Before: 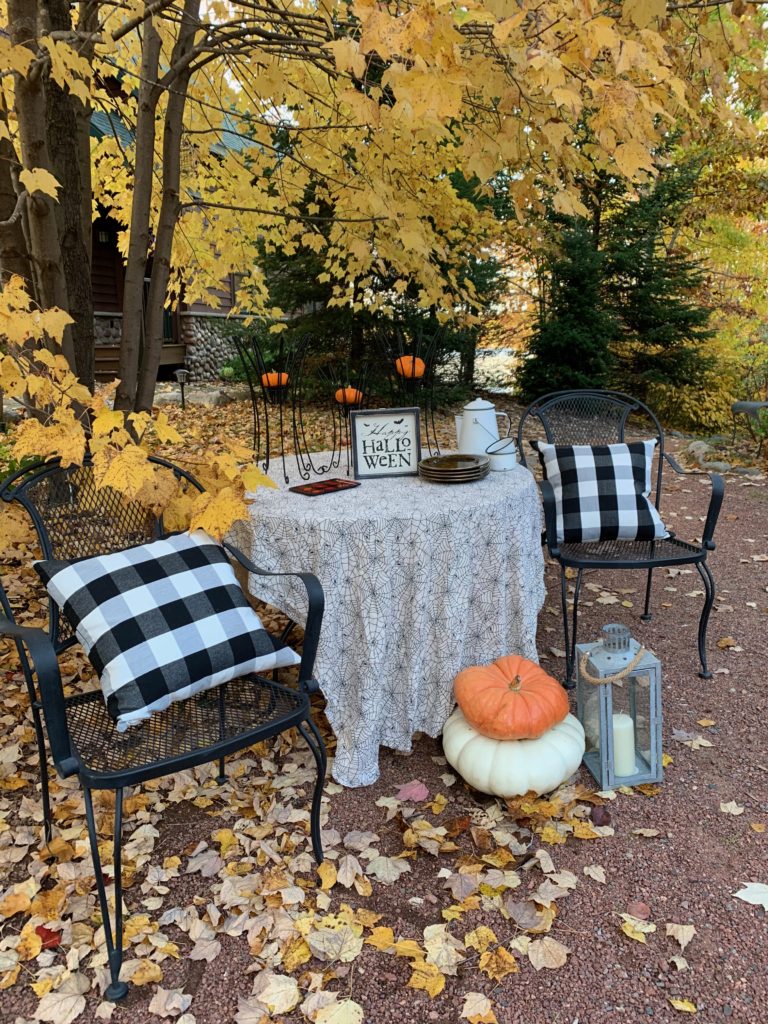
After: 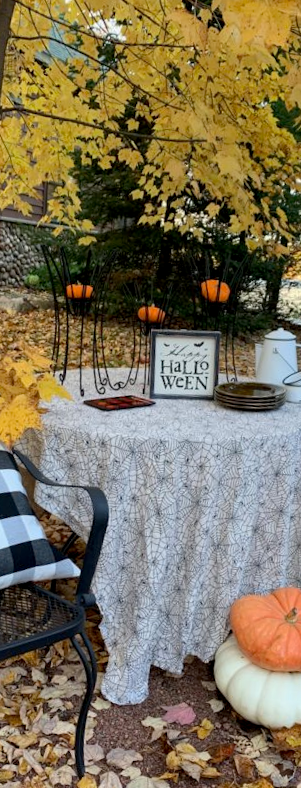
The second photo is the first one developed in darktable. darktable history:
crop and rotate: left 29.476%, top 10.214%, right 35.32%, bottom 17.333%
rotate and perspective: rotation 5.12°, automatic cropping off
